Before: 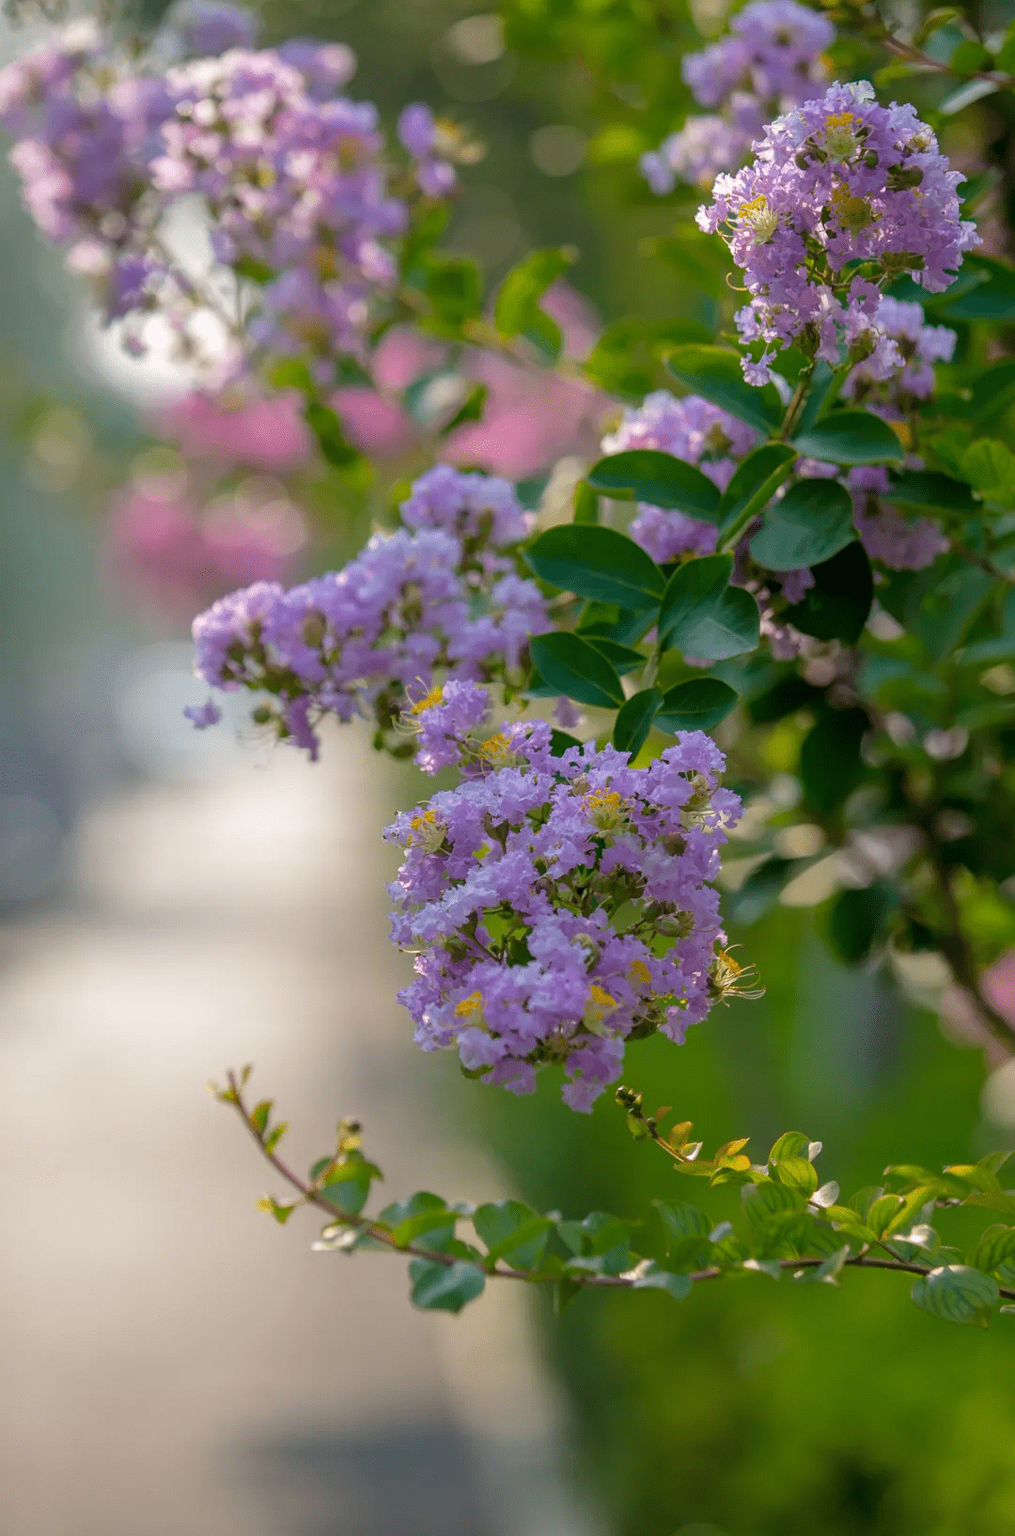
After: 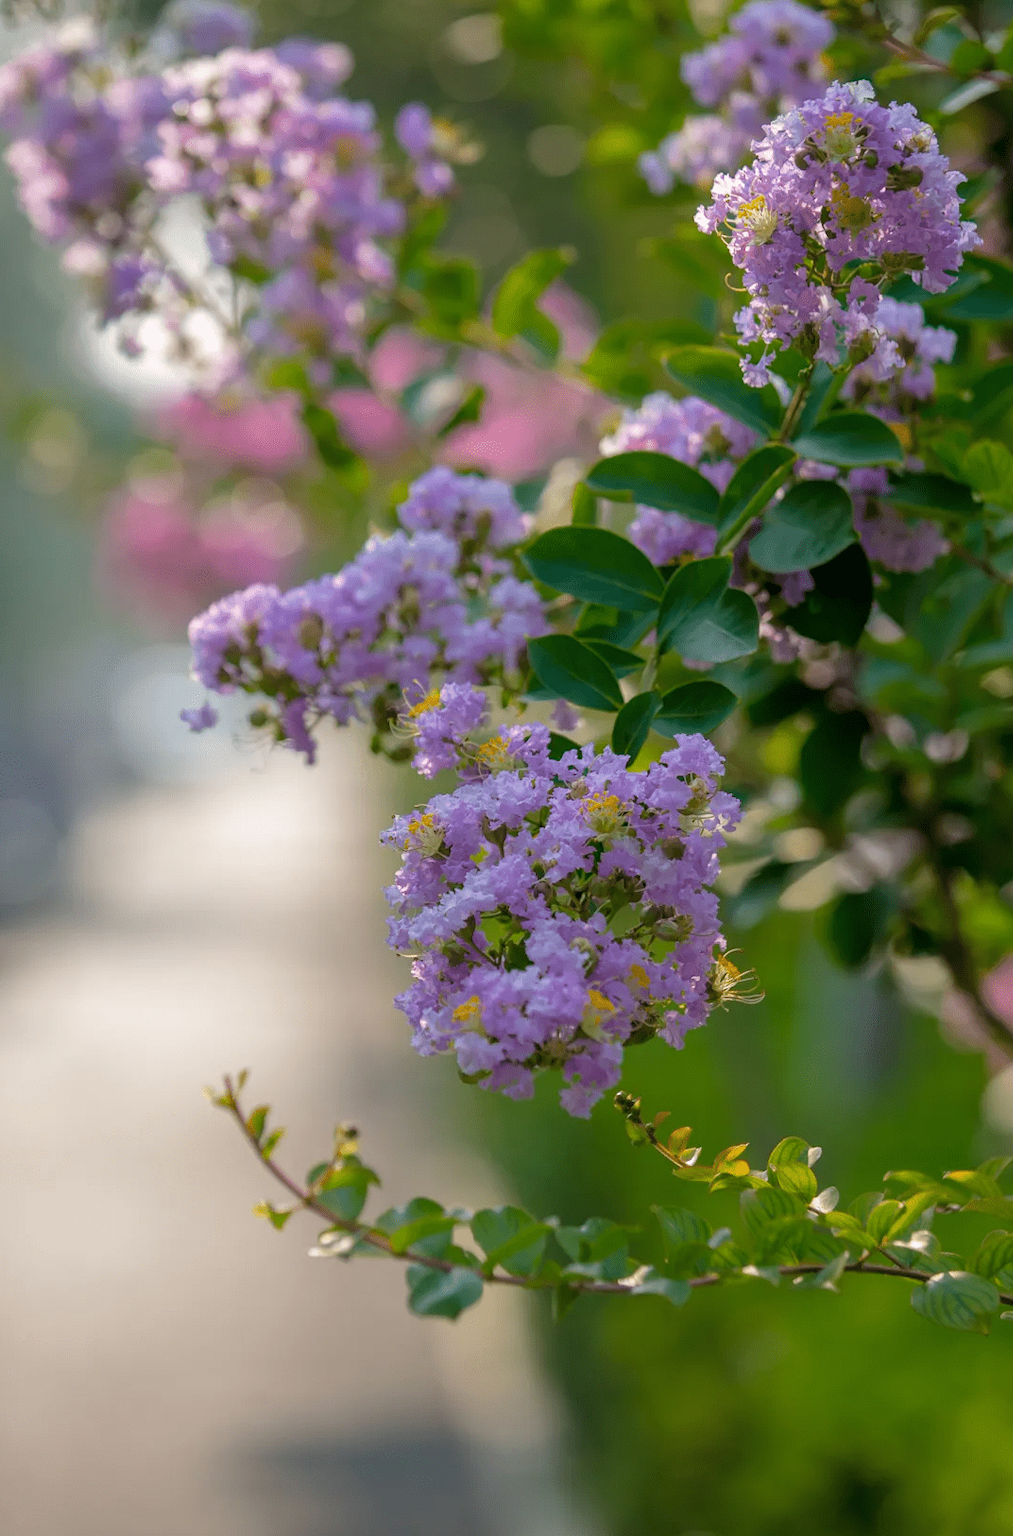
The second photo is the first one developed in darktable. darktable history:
crop and rotate: left 0.62%, top 0.122%, bottom 0.415%
